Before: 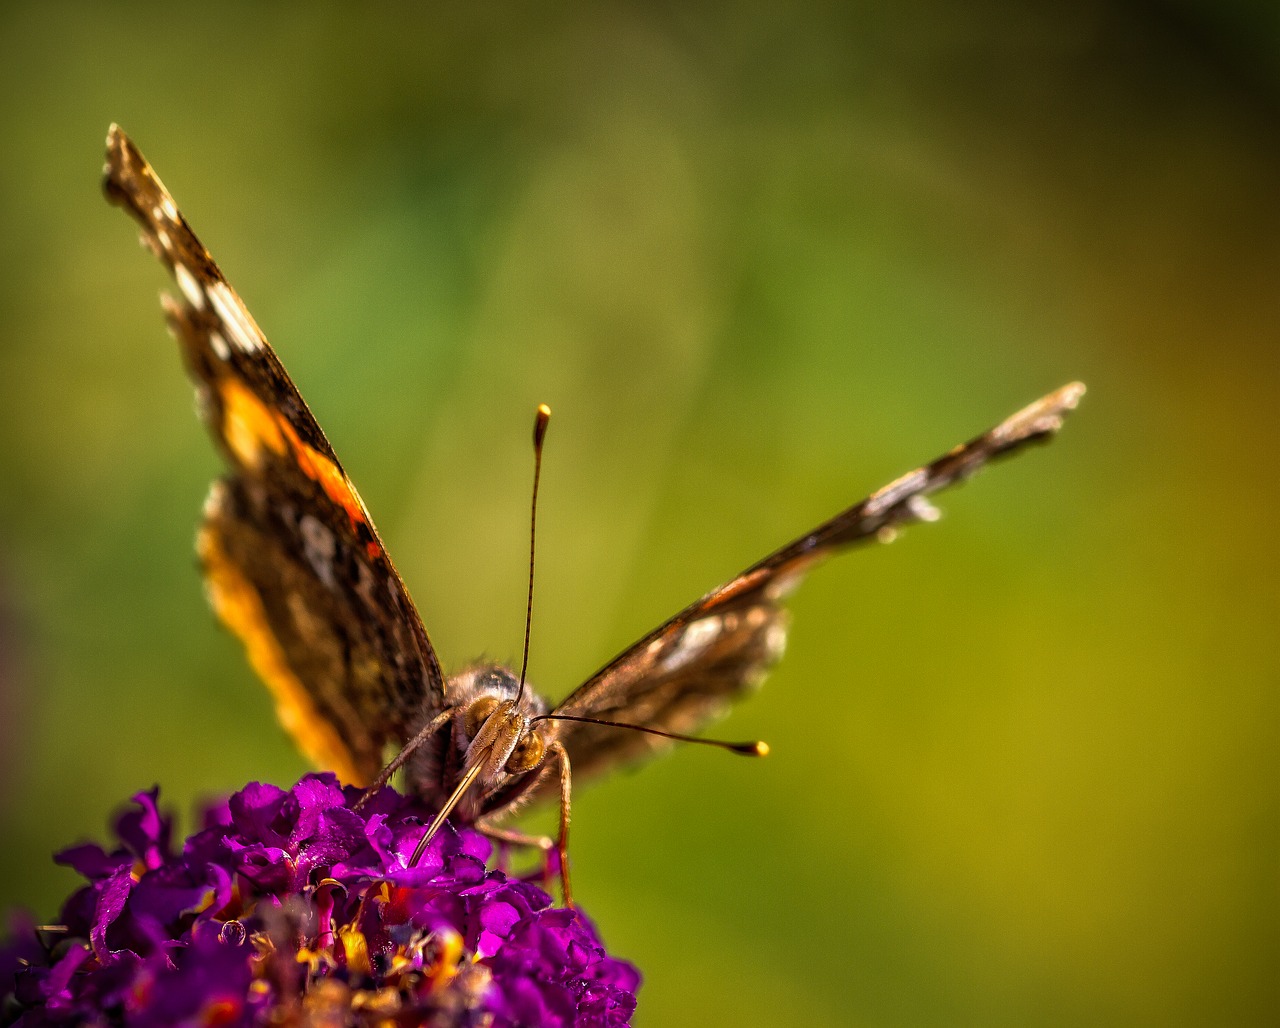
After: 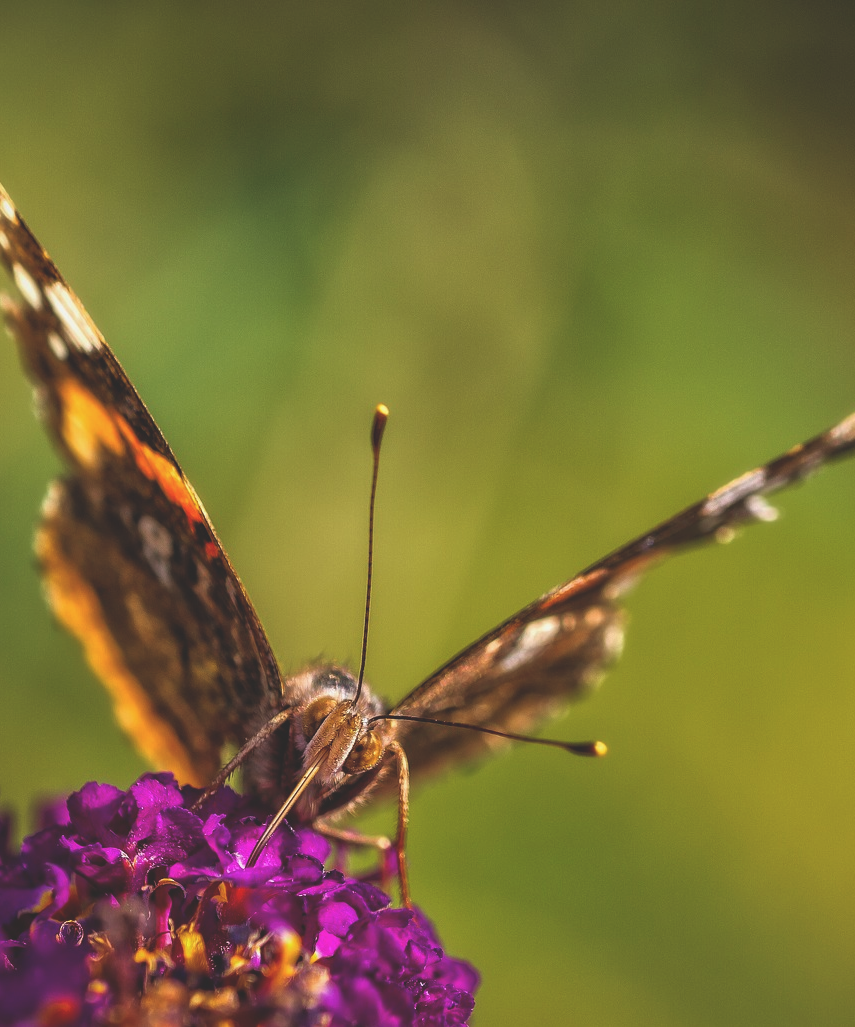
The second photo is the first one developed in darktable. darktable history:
crop and rotate: left 12.715%, right 20.458%
exposure: black level correction -0.025, exposure -0.118 EV, compensate exposure bias true, compensate highlight preservation false
